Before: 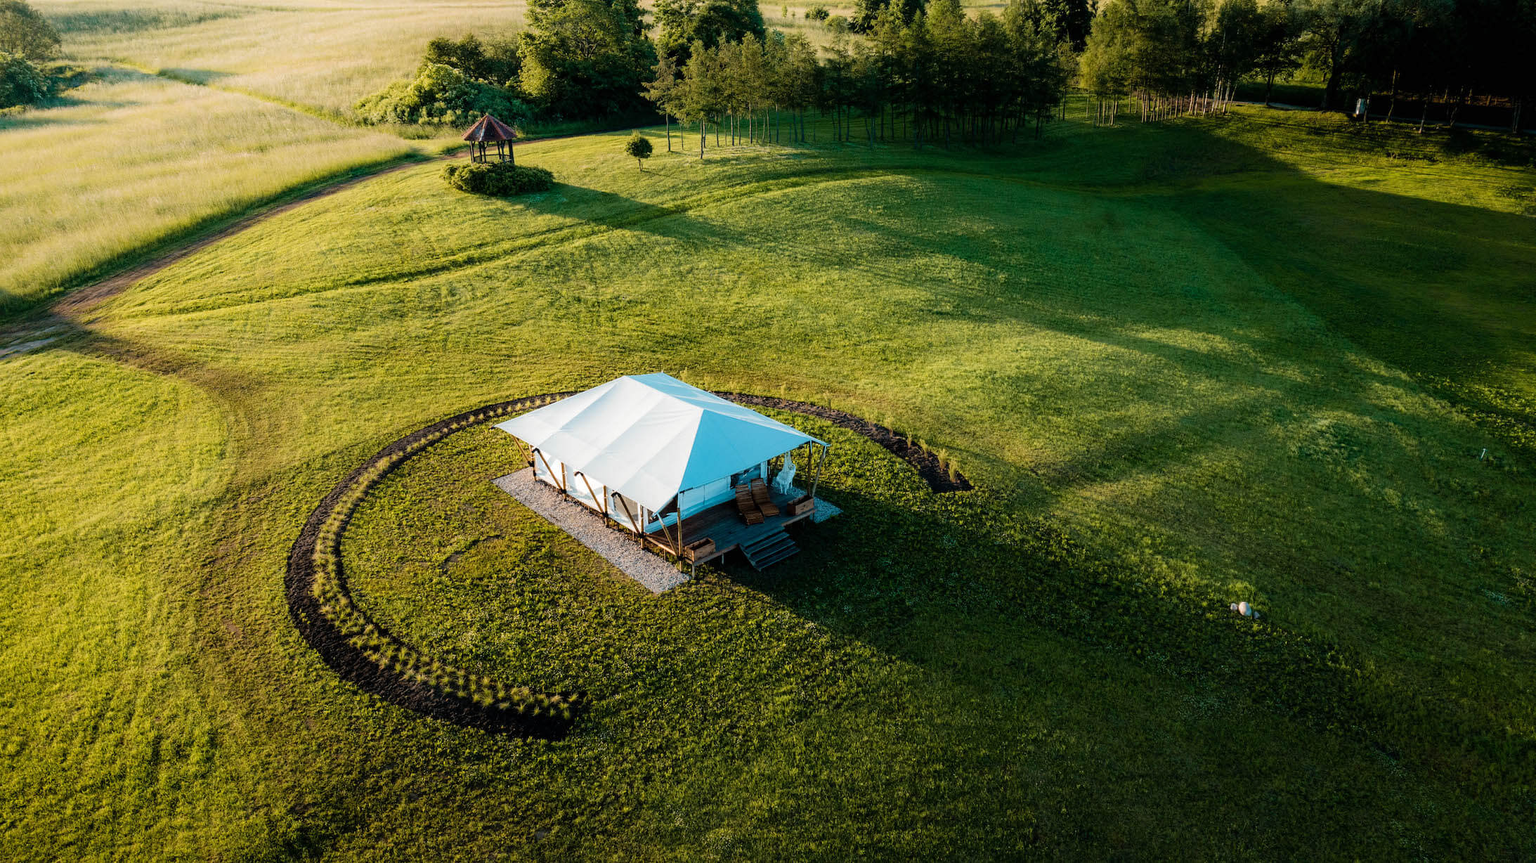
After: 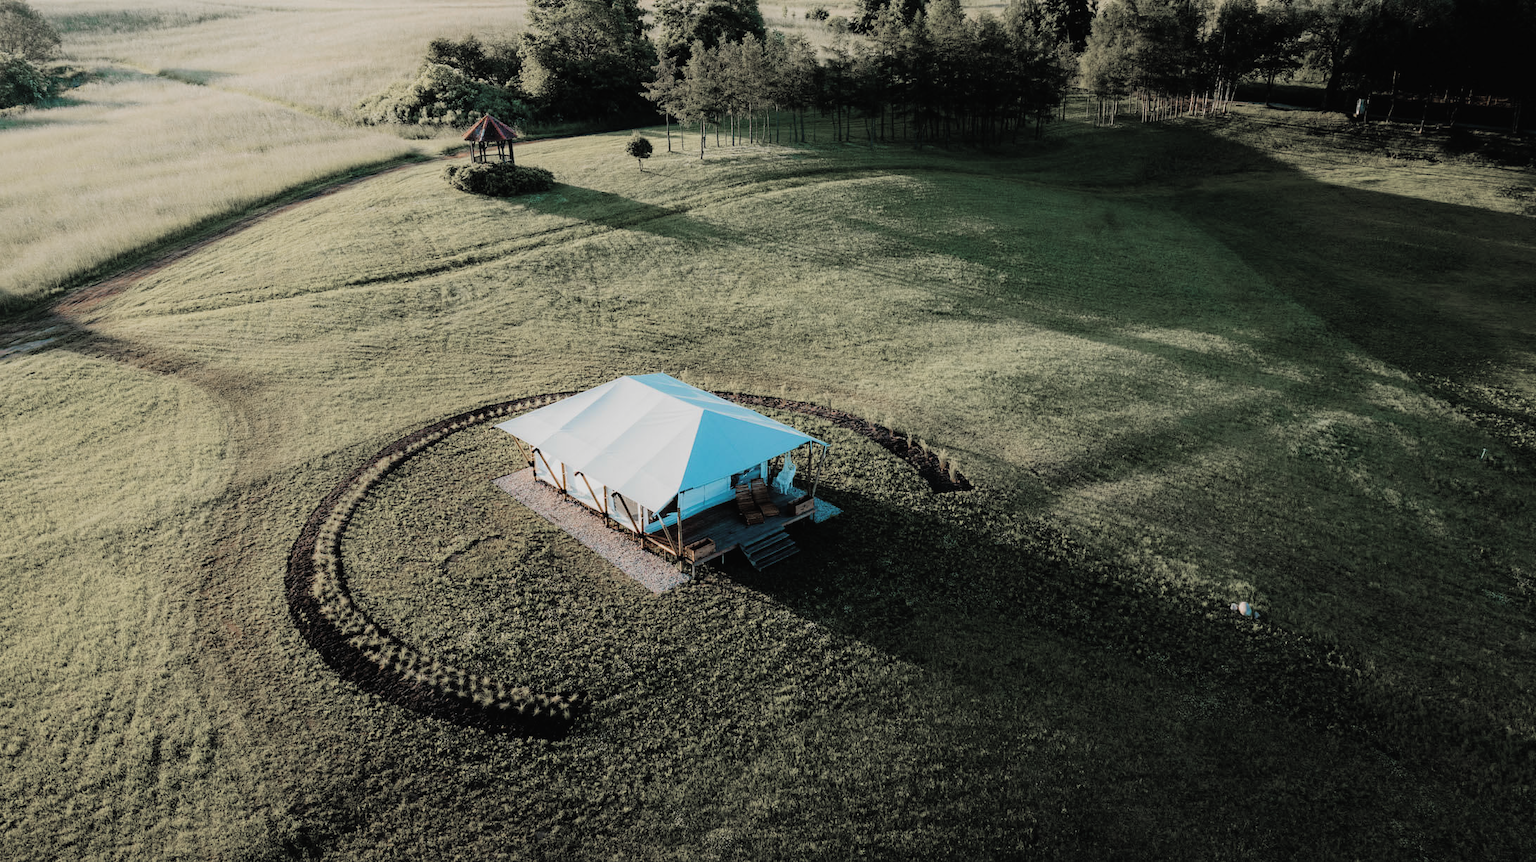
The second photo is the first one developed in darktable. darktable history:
exposure: black level correction -0.015, compensate highlight preservation false
filmic rgb: black relative exposure -5 EV, hardness 2.88, contrast 1.1
color zones: curves: ch1 [(0, 0.708) (0.088, 0.648) (0.245, 0.187) (0.429, 0.326) (0.571, 0.498) (0.714, 0.5) (0.857, 0.5) (1, 0.708)]
